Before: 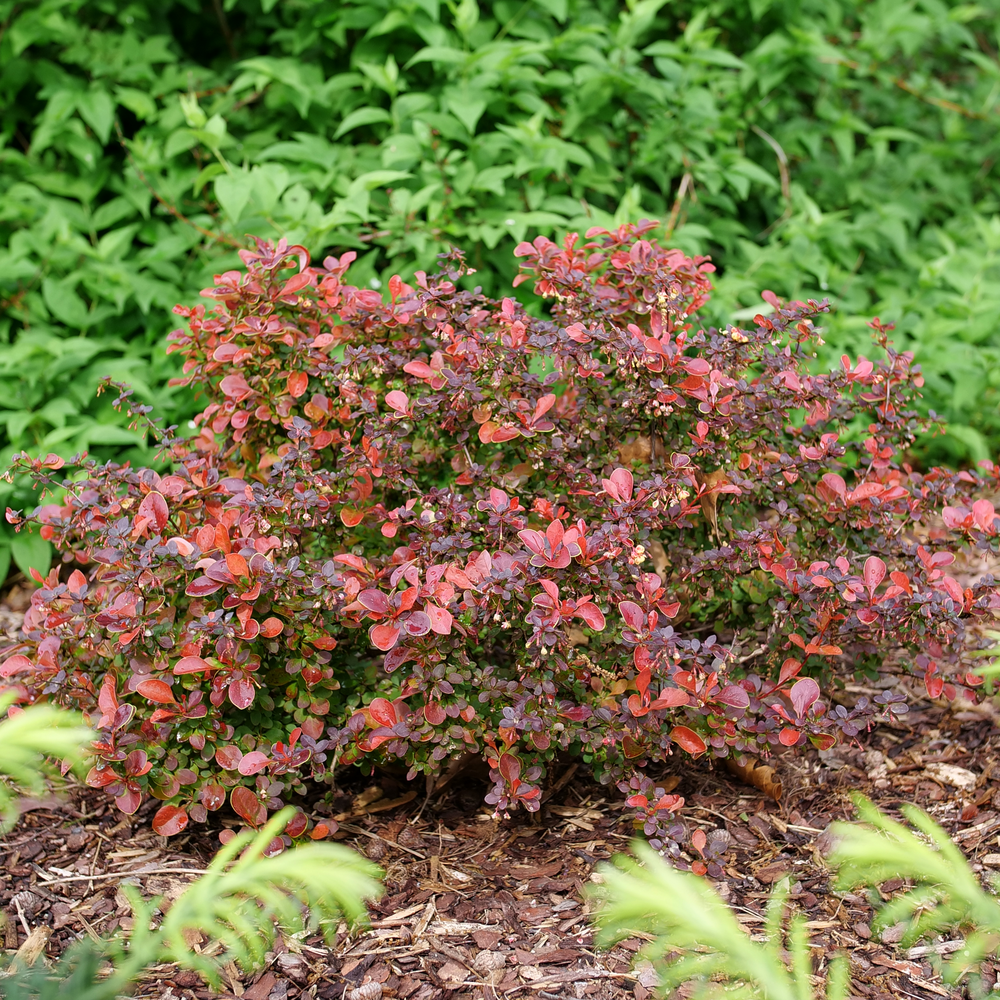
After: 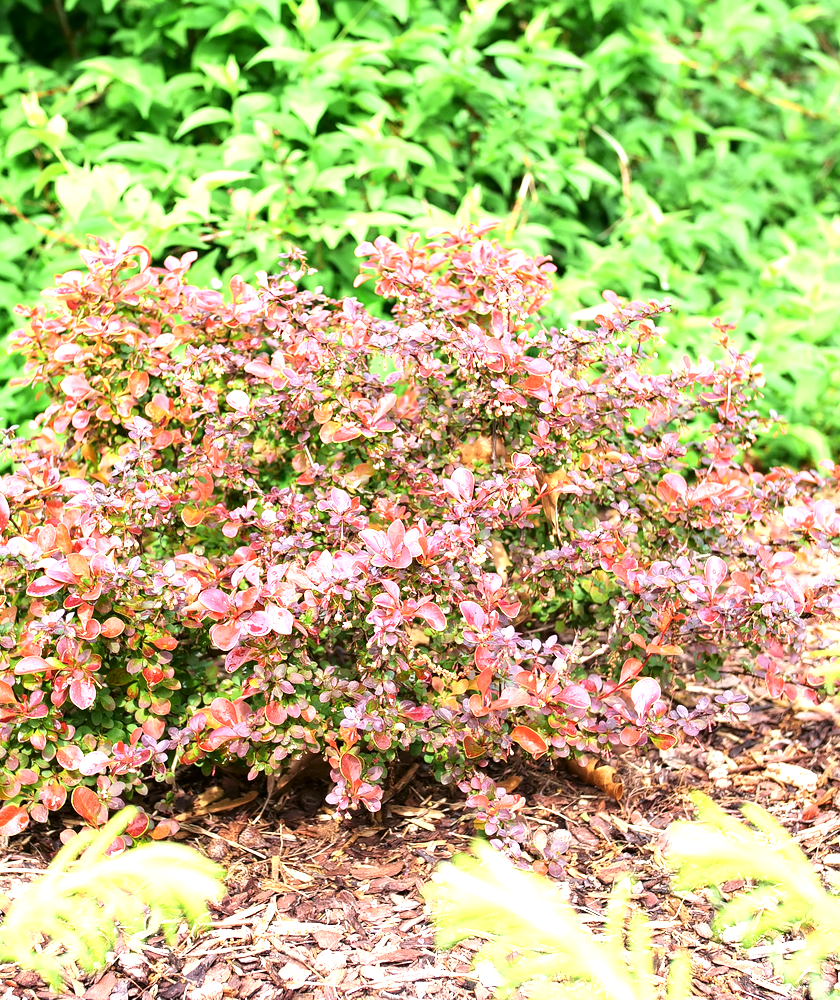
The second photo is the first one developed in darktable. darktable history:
contrast brightness saturation: contrast 0.136
crop: left 15.915%
exposure: black level correction 0, exposure 1.683 EV, compensate exposure bias true, compensate highlight preservation false
